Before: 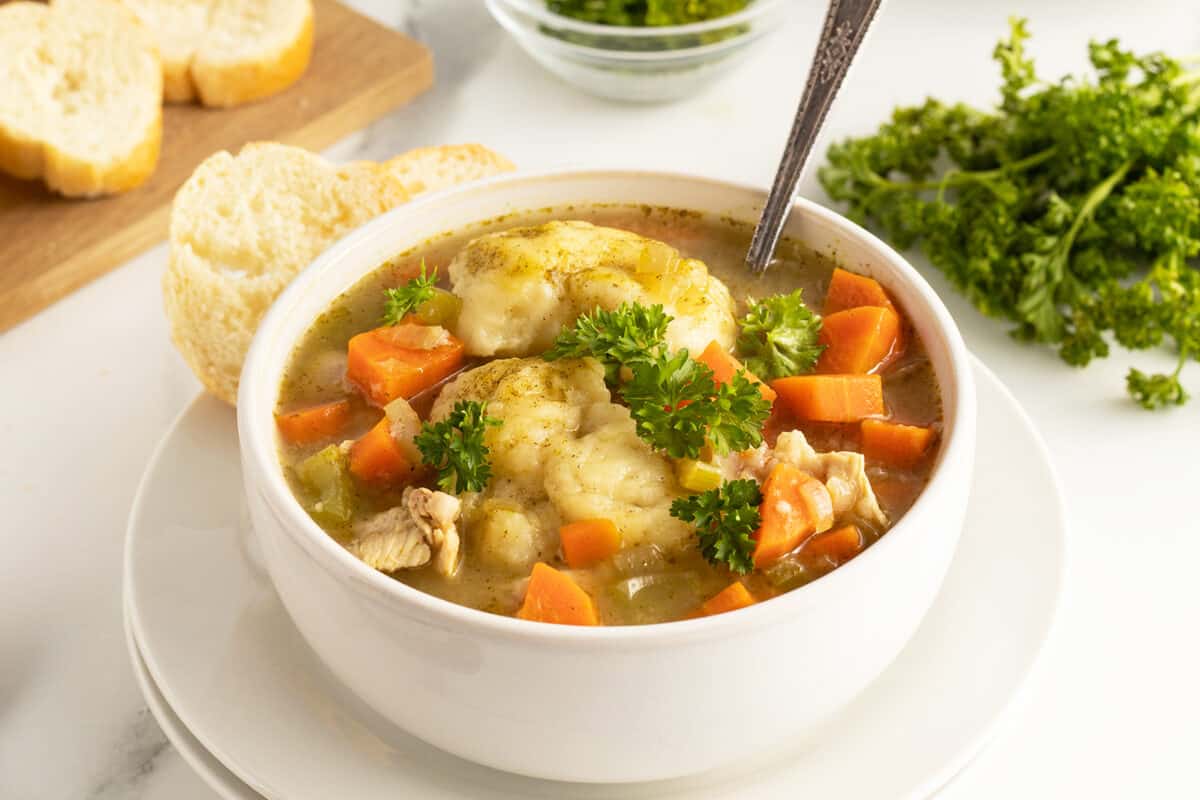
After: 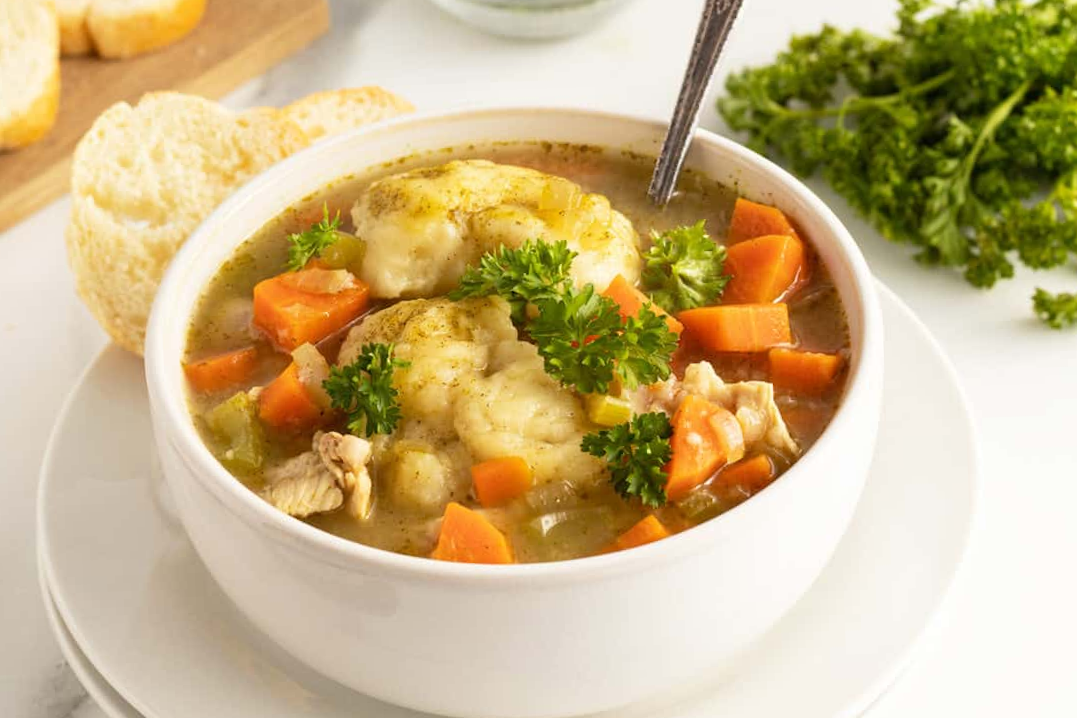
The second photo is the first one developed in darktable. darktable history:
white balance: emerald 1
crop and rotate: angle 1.96°, left 5.673%, top 5.673%
